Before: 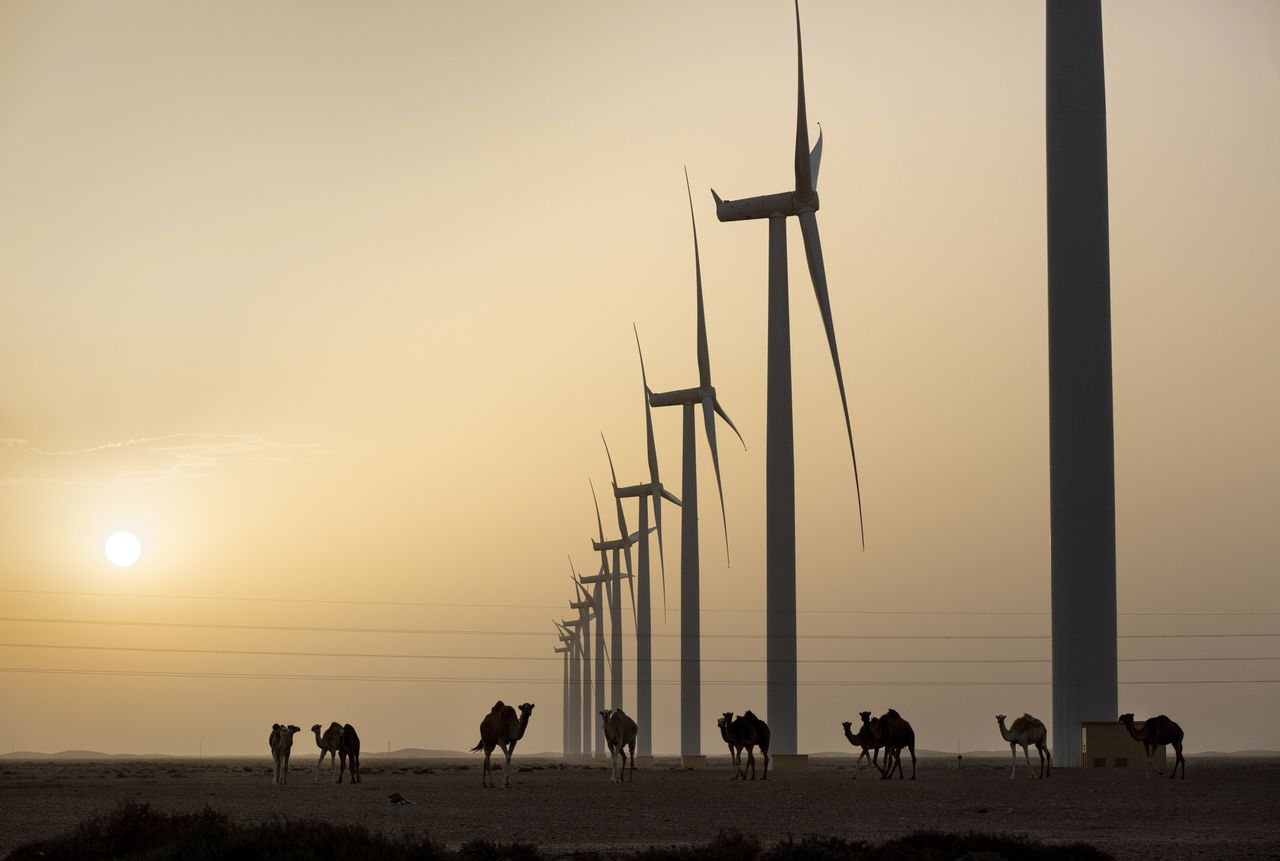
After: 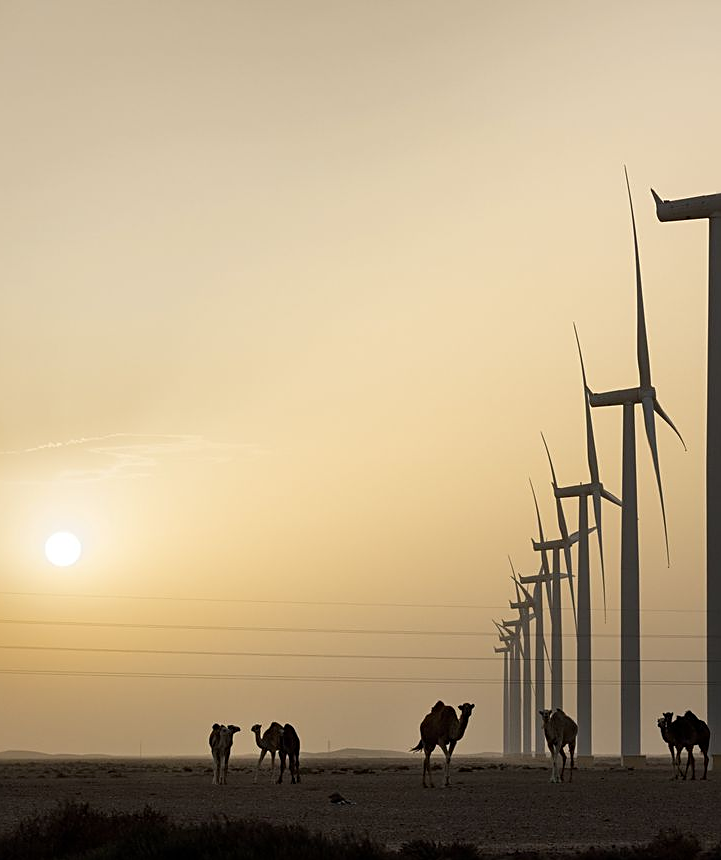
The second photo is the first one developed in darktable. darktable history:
sharpen: radius 1.955
crop: left 4.729%, right 38.892%
